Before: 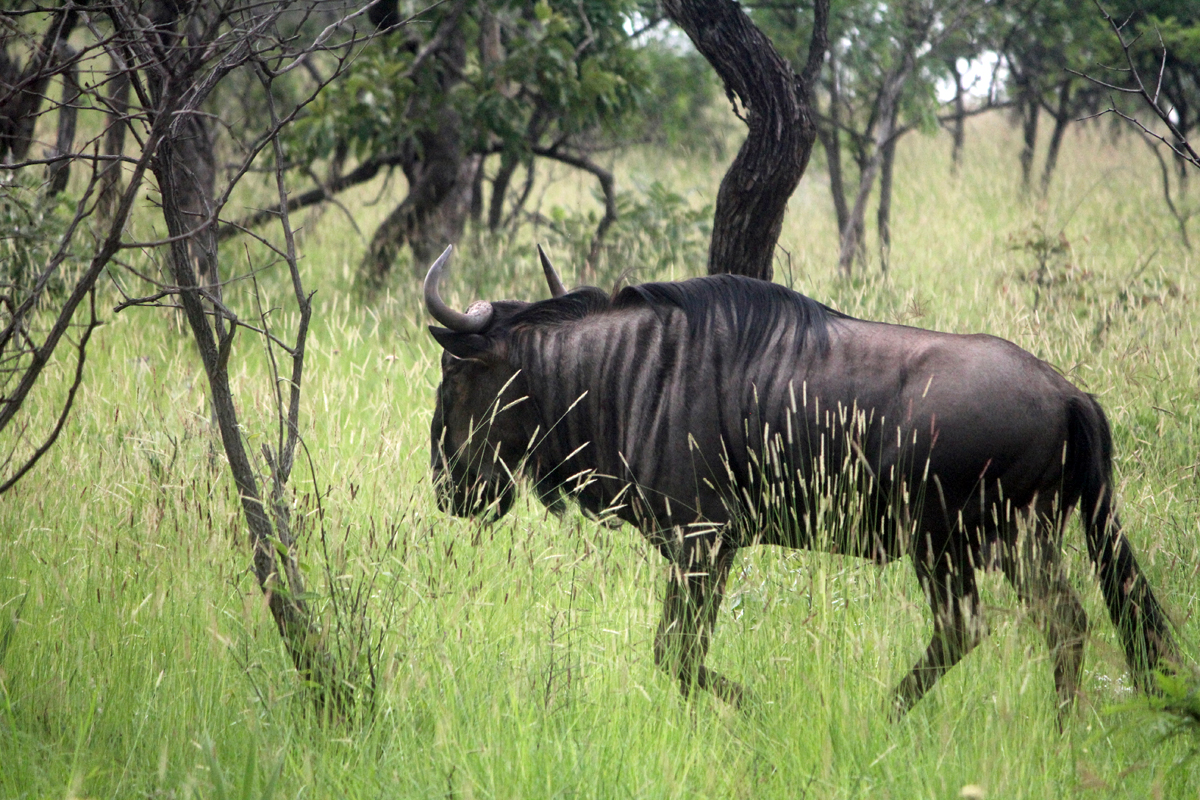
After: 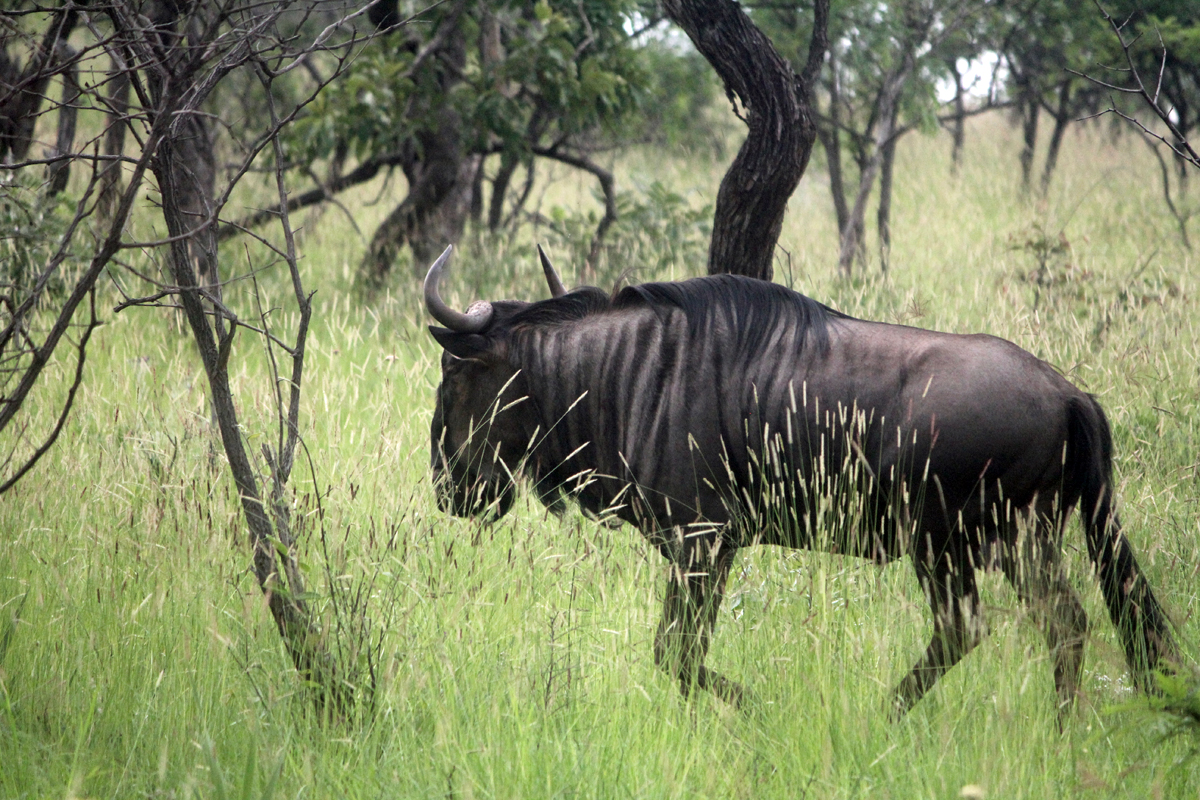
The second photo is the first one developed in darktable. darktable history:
contrast brightness saturation: saturation -0.092
